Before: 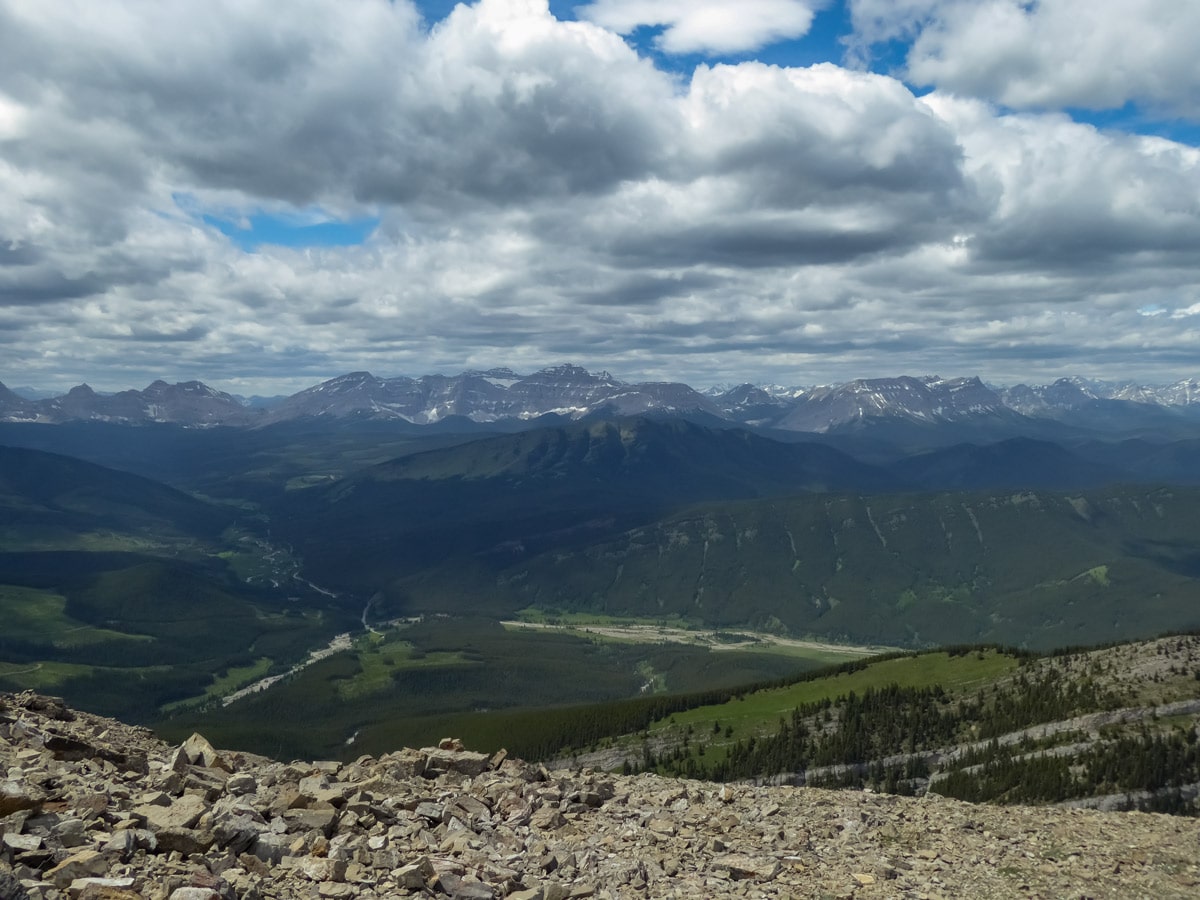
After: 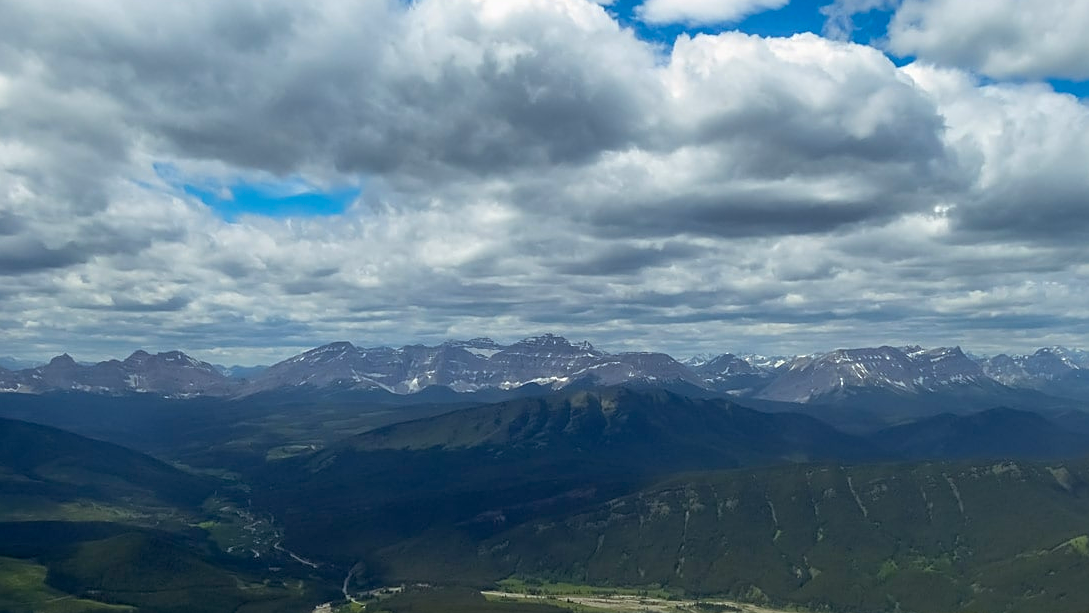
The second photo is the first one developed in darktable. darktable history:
crop: left 1.59%, top 3.375%, right 7.622%, bottom 28.419%
sharpen: on, module defaults
color balance rgb: shadows lift › chroma 1.025%, shadows lift › hue 31.16°, power › chroma 0.222%, power › hue 61.06°, linear chroma grading › shadows -8.279%, linear chroma grading › global chroma 9.815%, perceptual saturation grading › global saturation 19.576%, global vibrance 0.282%
exposure: black level correction 0.007, compensate highlight preservation false
